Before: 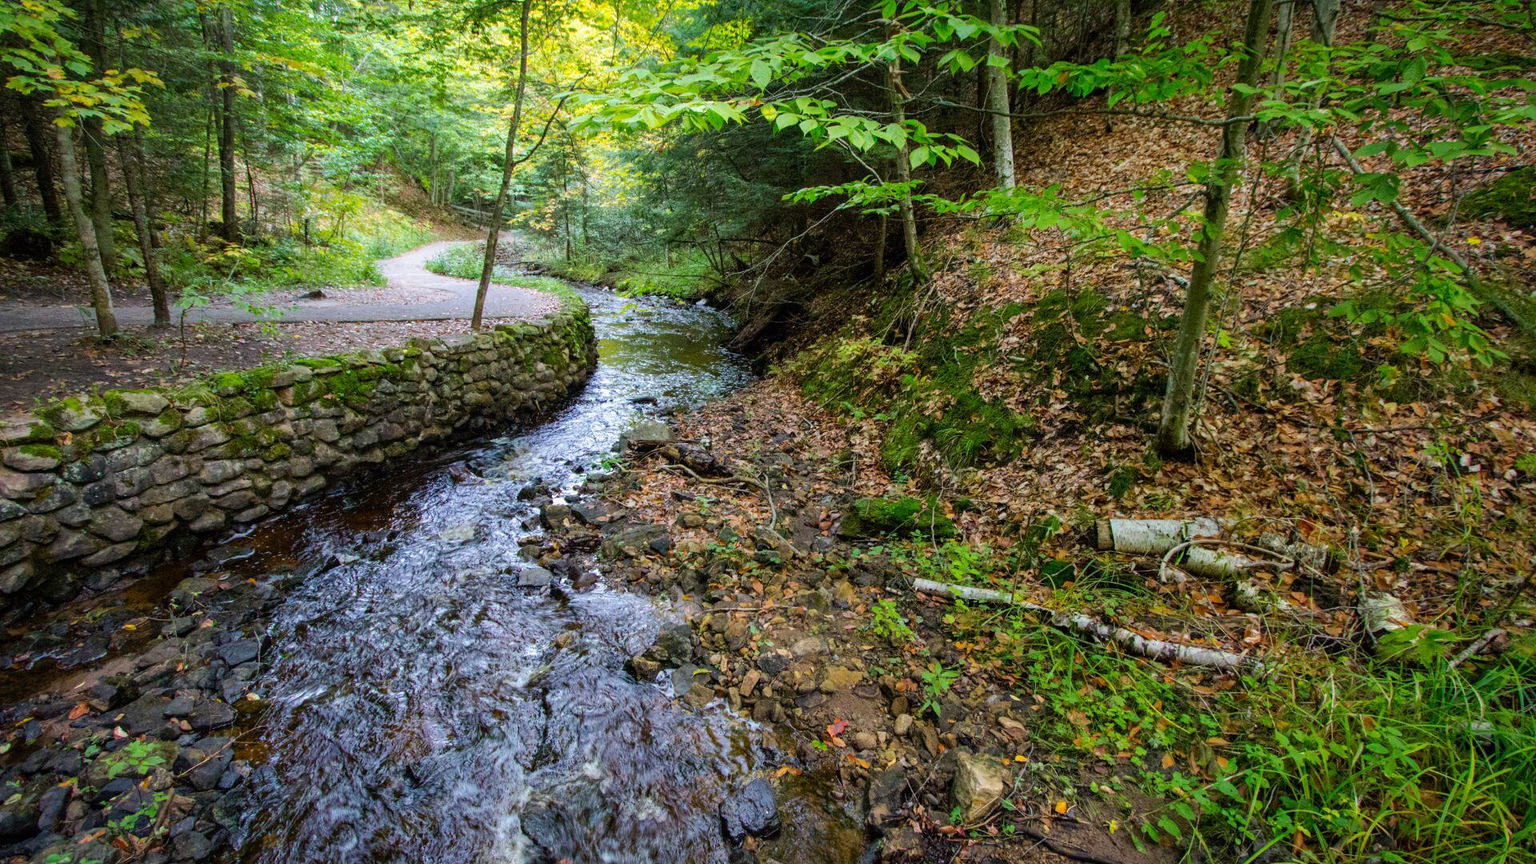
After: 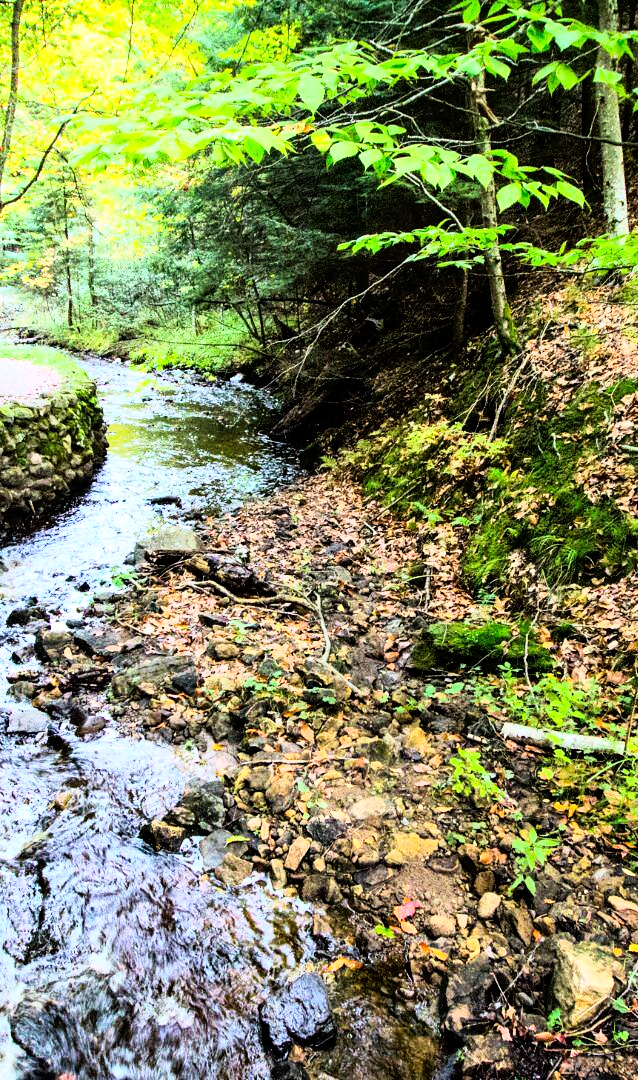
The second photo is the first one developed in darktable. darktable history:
exposure: black level correction 0.001, exposure 0.14 EV, compensate highlight preservation false
tone curve: curves: ch0 [(0, 0) (0.003, 0.003) (0.011, 0.011) (0.025, 0.024) (0.044, 0.043) (0.069, 0.068) (0.1, 0.098) (0.136, 0.133) (0.177, 0.173) (0.224, 0.22) (0.277, 0.271) (0.335, 0.328) (0.399, 0.39) (0.468, 0.458) (0.543, 0.563) (0.623, 0.64) (0.709, 0.722) (0.801, 0.809) (0.898, 0.902) (1, 1)], preserve colors none
rgb curve: curves: ch0 [(0, 0) (0.21, 0.15) (0.24, 0.21) (0.5, 0.75) (0.75, 0.96) (0.89, 0.99) (1, 1)]; ch1 [(0, 0.02) (0.21, 0.13) (0.25, 0.2) (0.5, 0.67) (0.75, 0.9) (0.89, 0.97) (1, 1)]; ch2 [(0, 0.02) (0.21, 0.13) (0.25, 0.2) (0.5, 0.67) (0.75, 0.9) (0.89, 0.97) (1, 1)], compensate middle gray true
crop: left 33.36%, right 33.36%
grain: coarseness 0.81 ISO, strength 1.34%, mid-tones bias 0%
